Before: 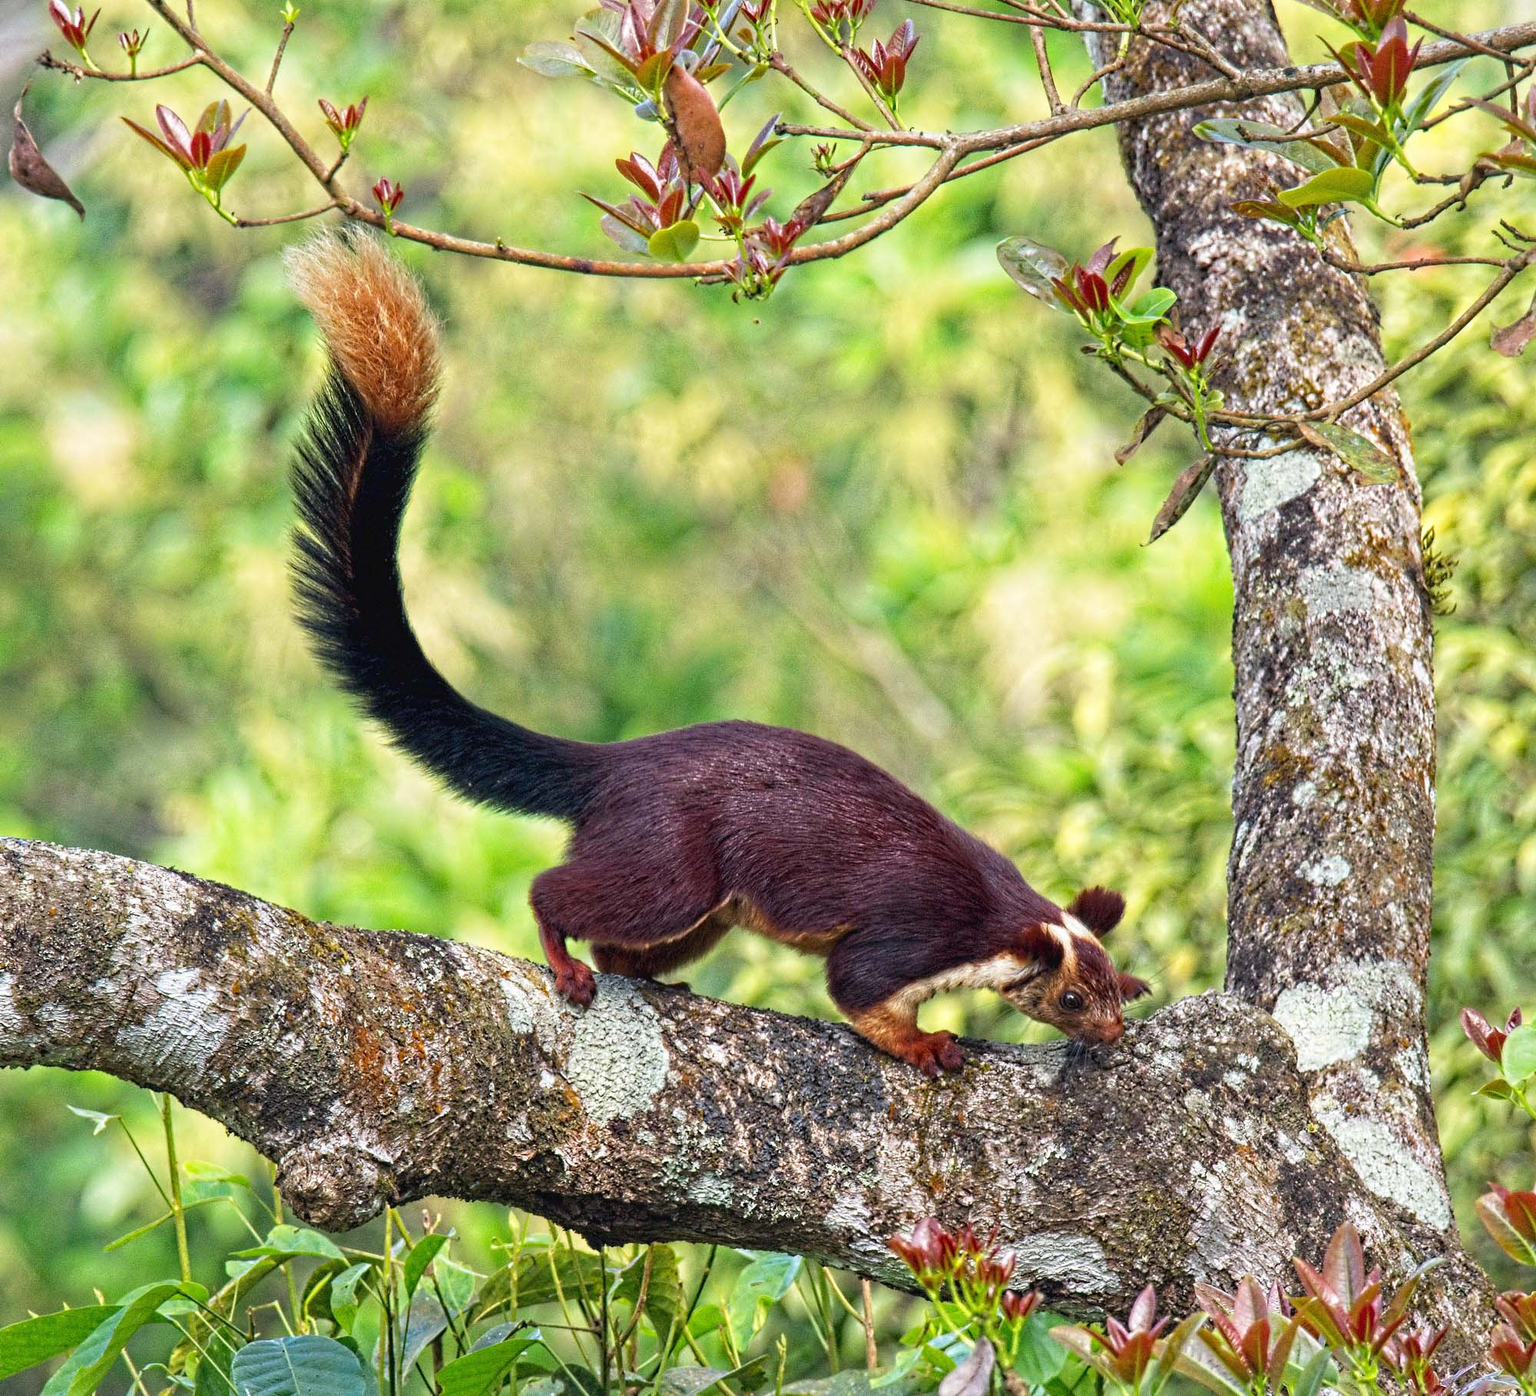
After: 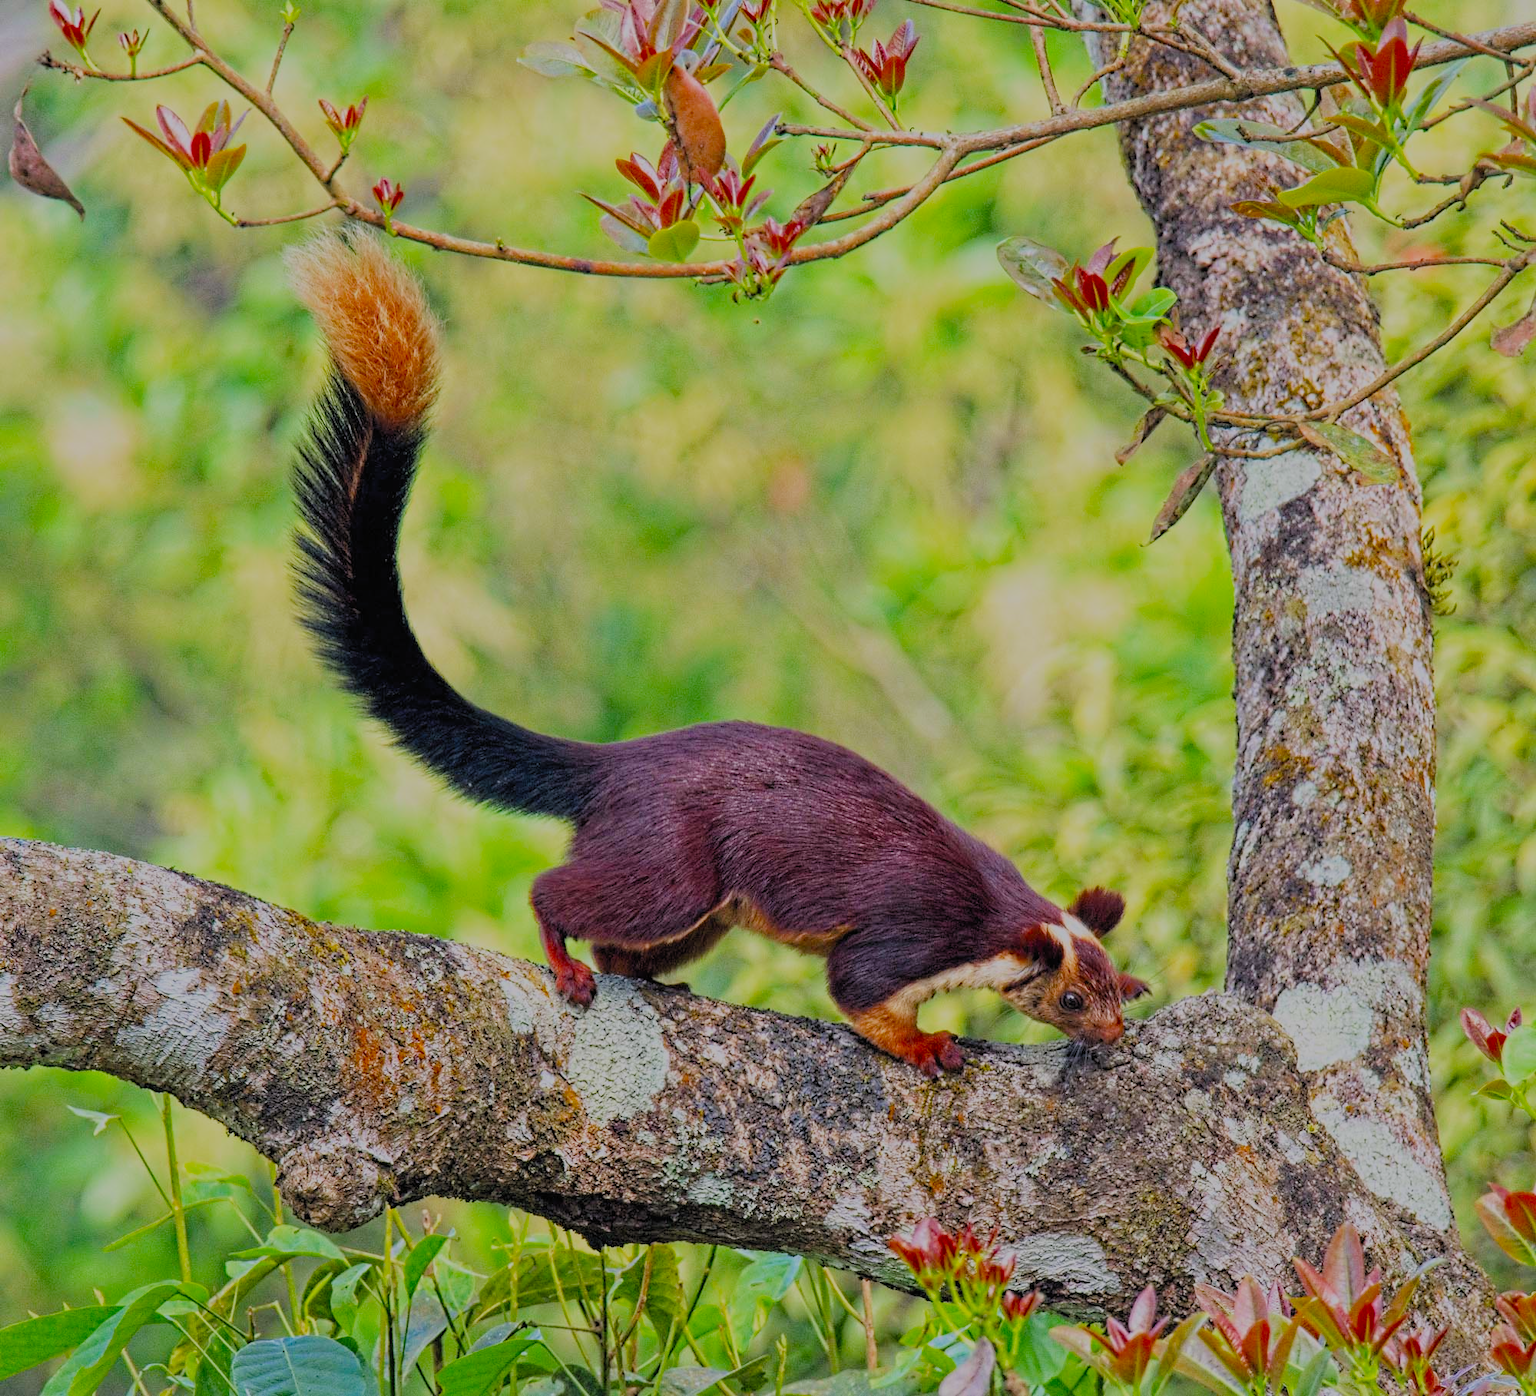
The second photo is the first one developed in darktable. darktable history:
filmic rgb: white relative exposure 8 EV, threshold 3 EV, hardness 2.44, latitude 10.07%, contrast 0.72, highlights saturation mix 10%, shadows ↔ highlights balance 1.38%, color science v4 (2020), enable highlight reconstruction true
white balance: red 1.004, blue 1.024
